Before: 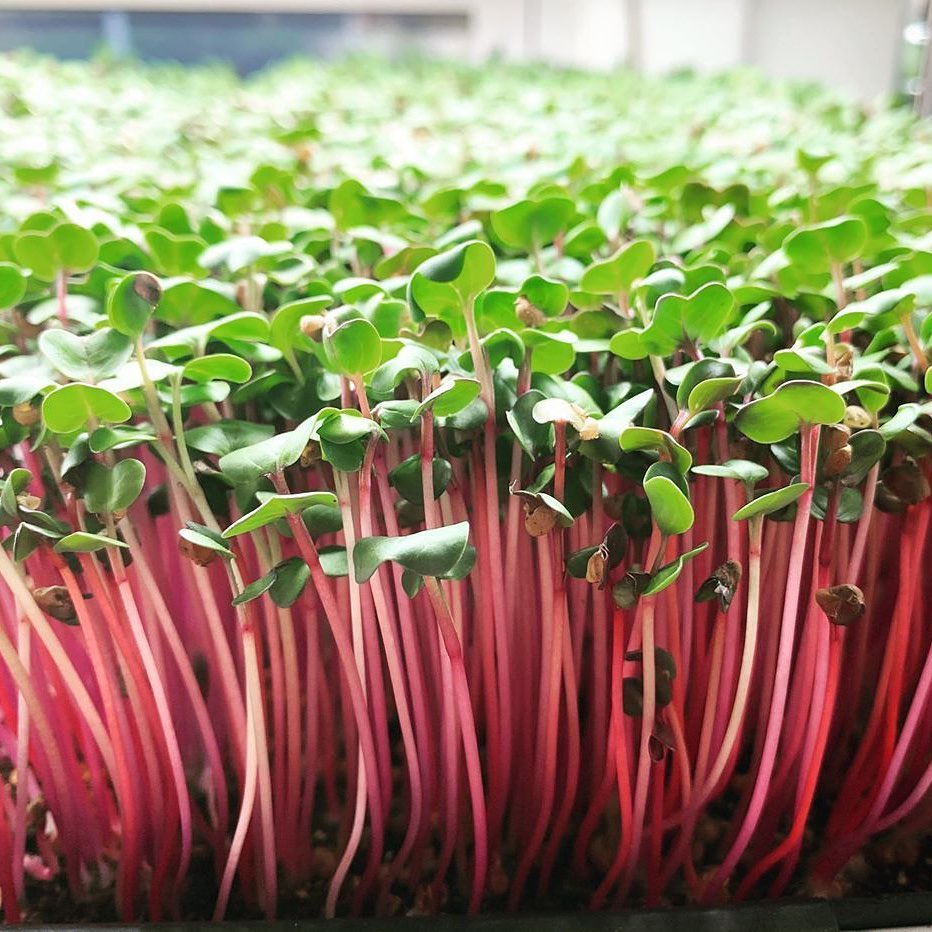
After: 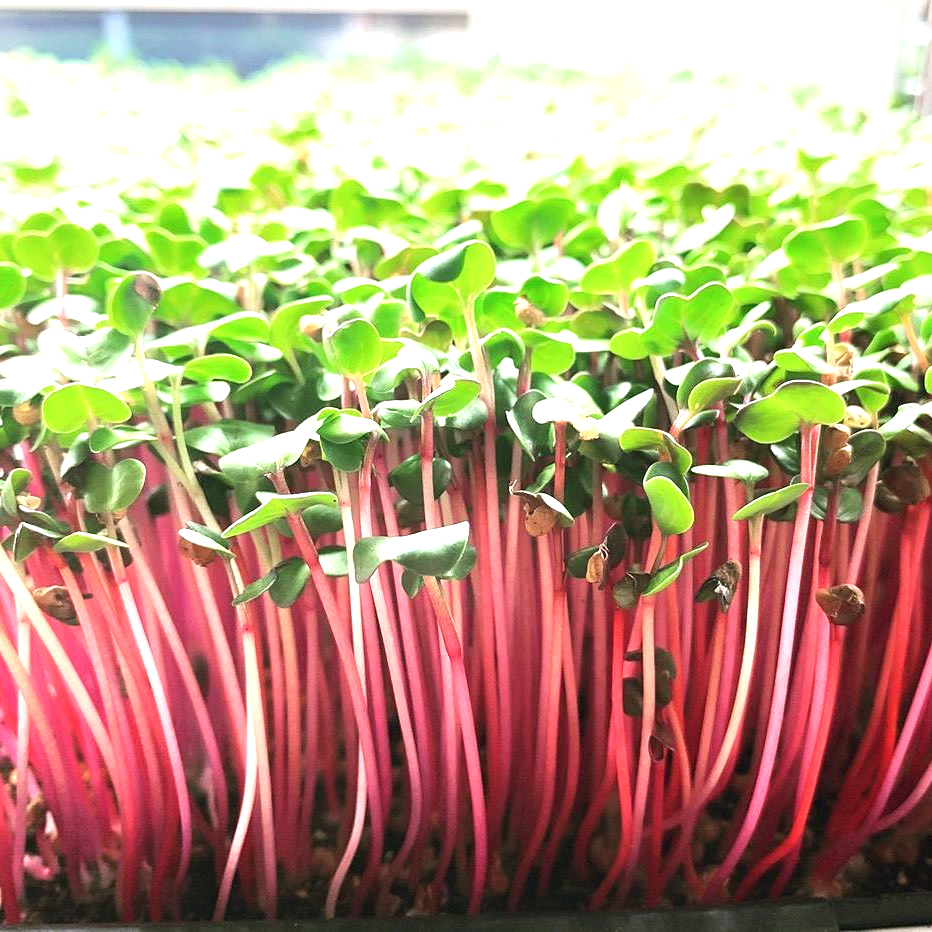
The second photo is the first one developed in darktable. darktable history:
tone equalizer: on, module defaults
exposure: black level correction 0, exposure 0.9 EV, compensate exposure bias true, compensate highlight preservation false
